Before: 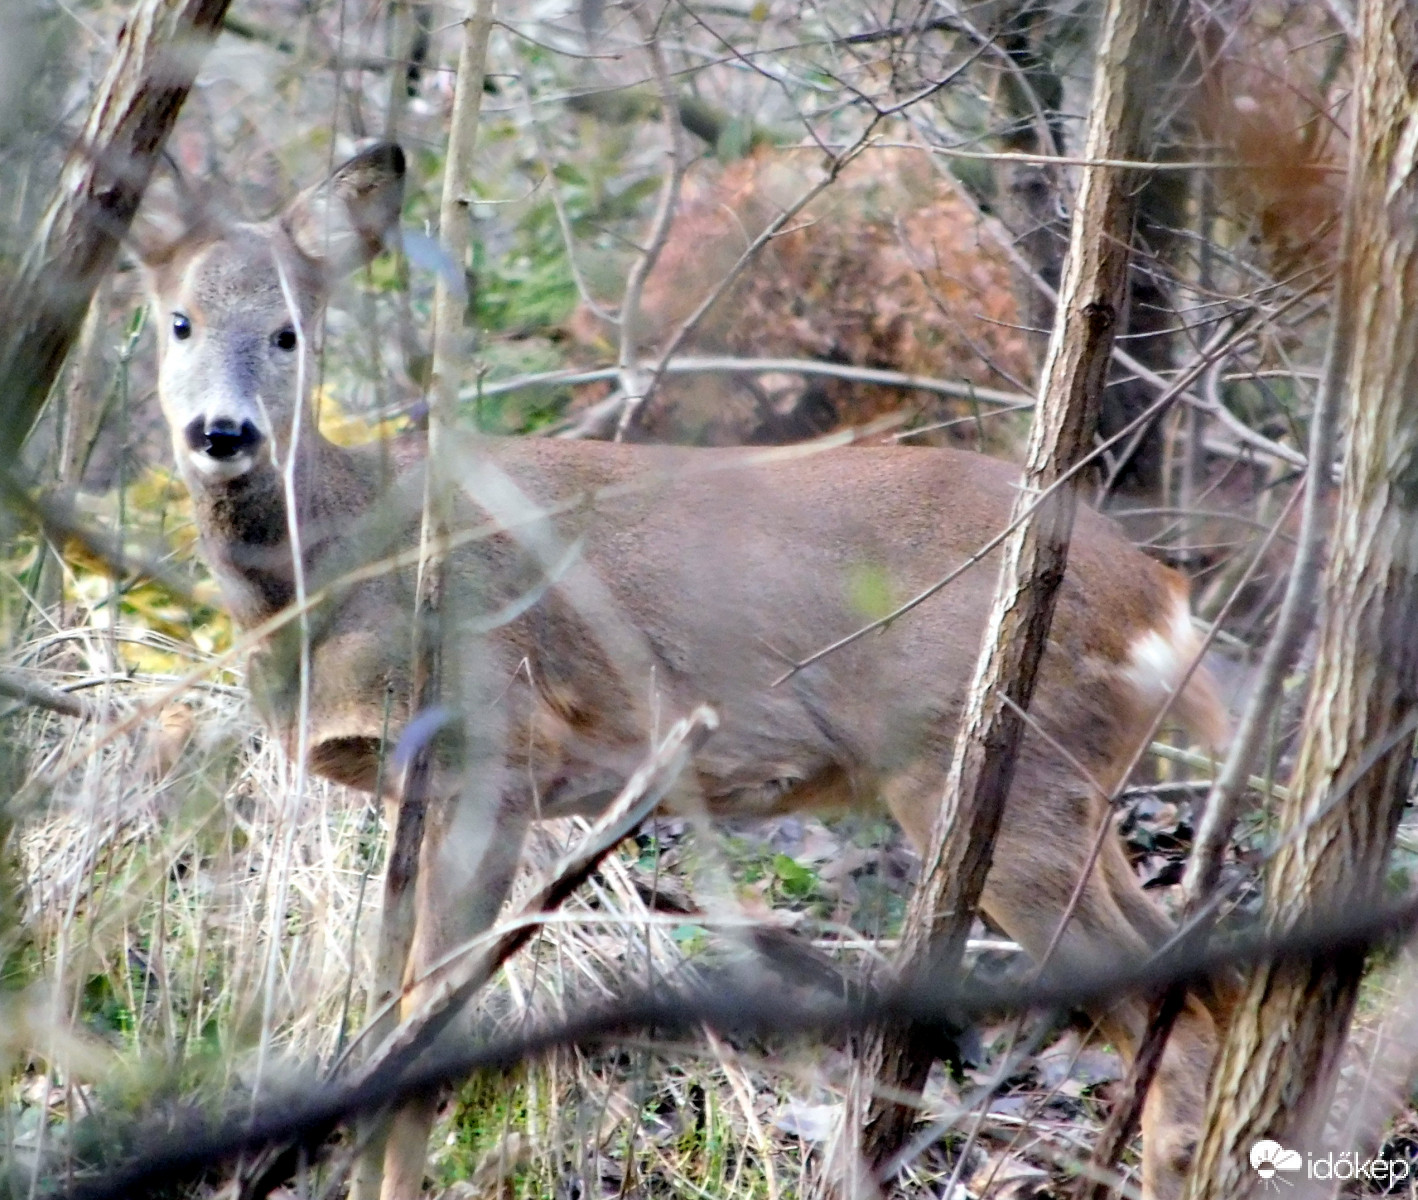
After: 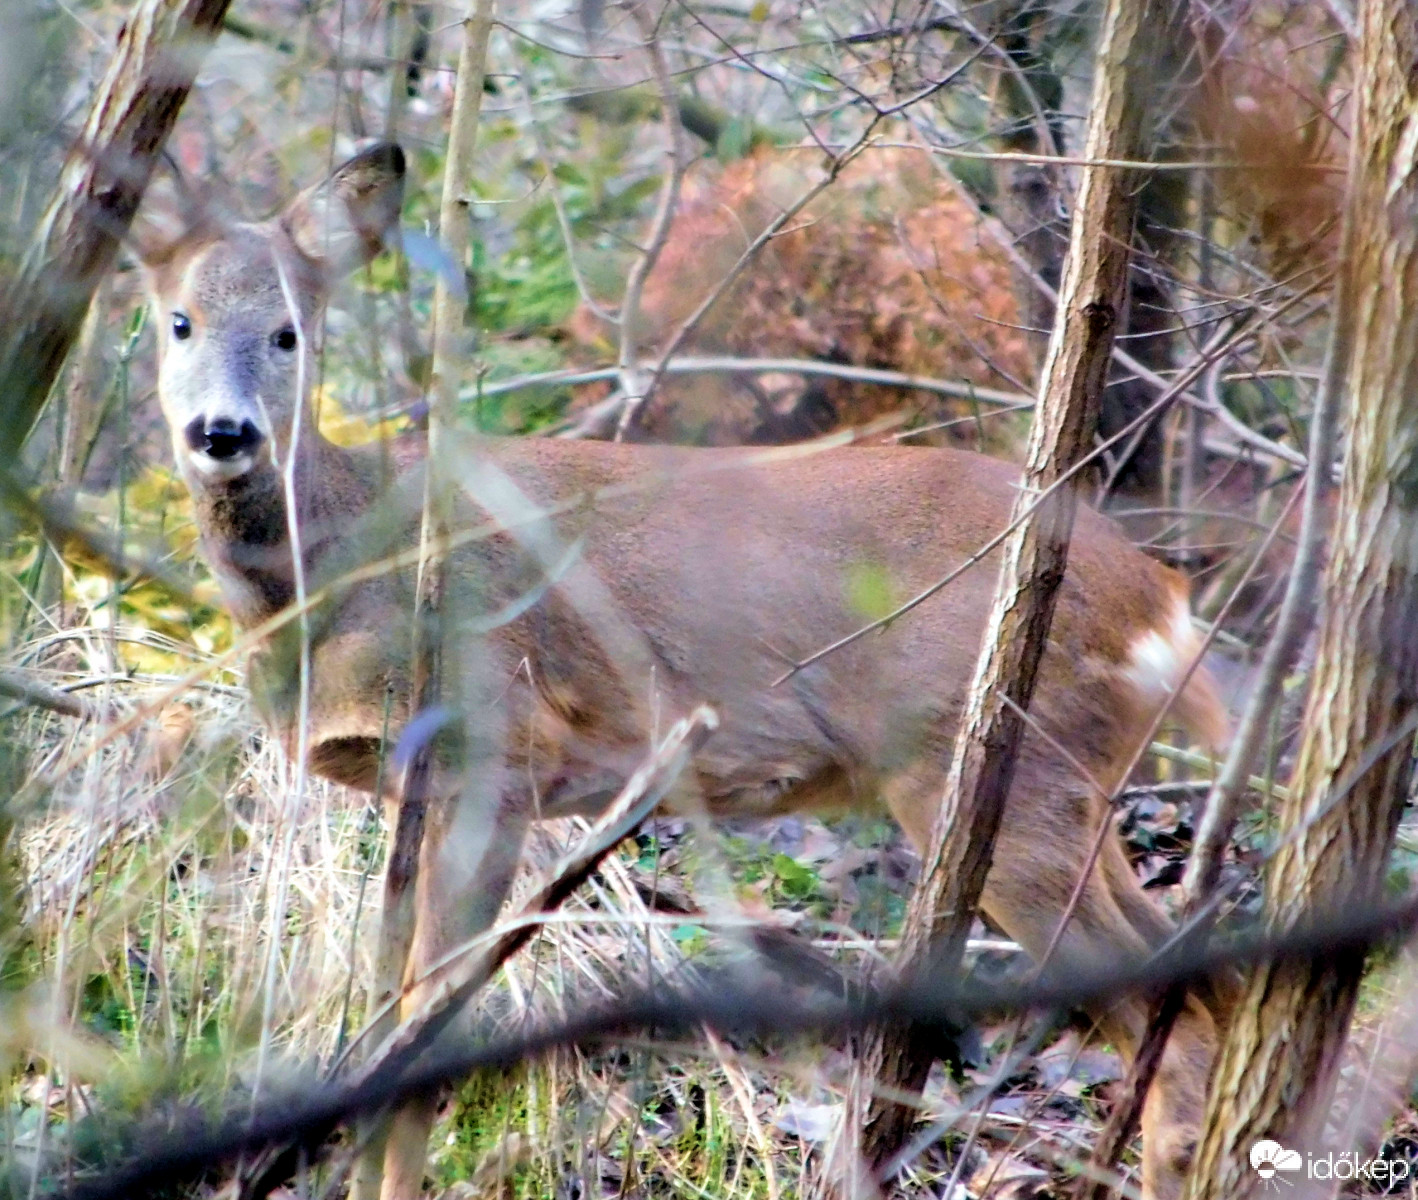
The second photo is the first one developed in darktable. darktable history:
velvia: strength 44.39%
